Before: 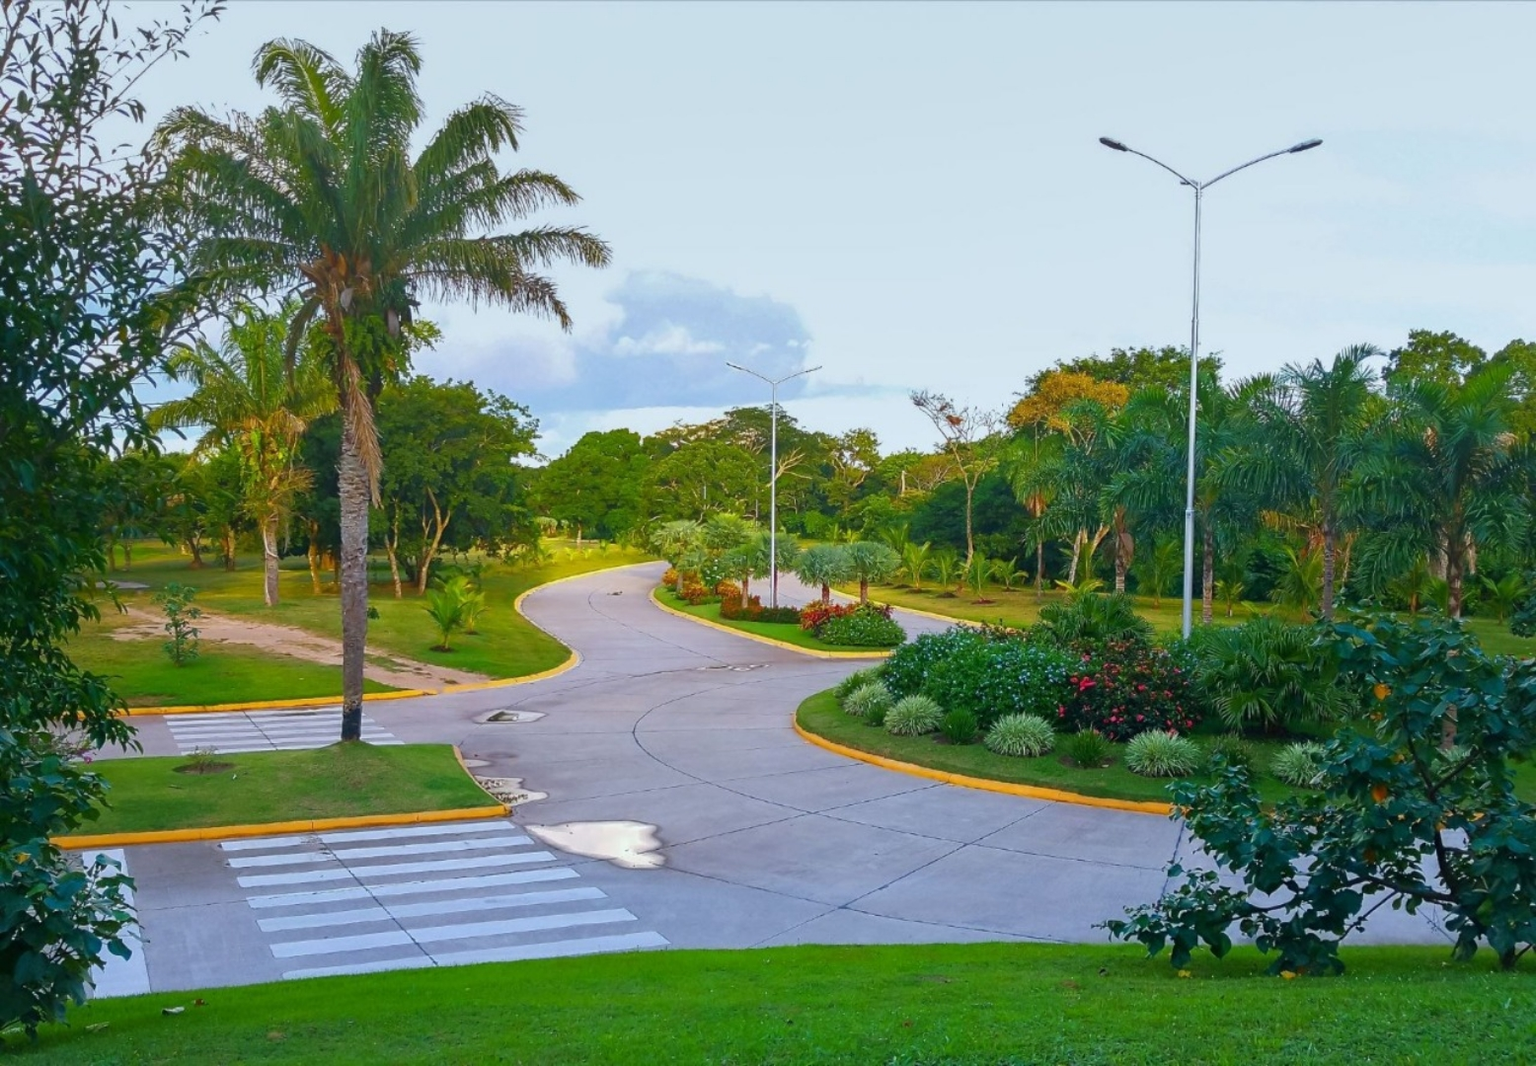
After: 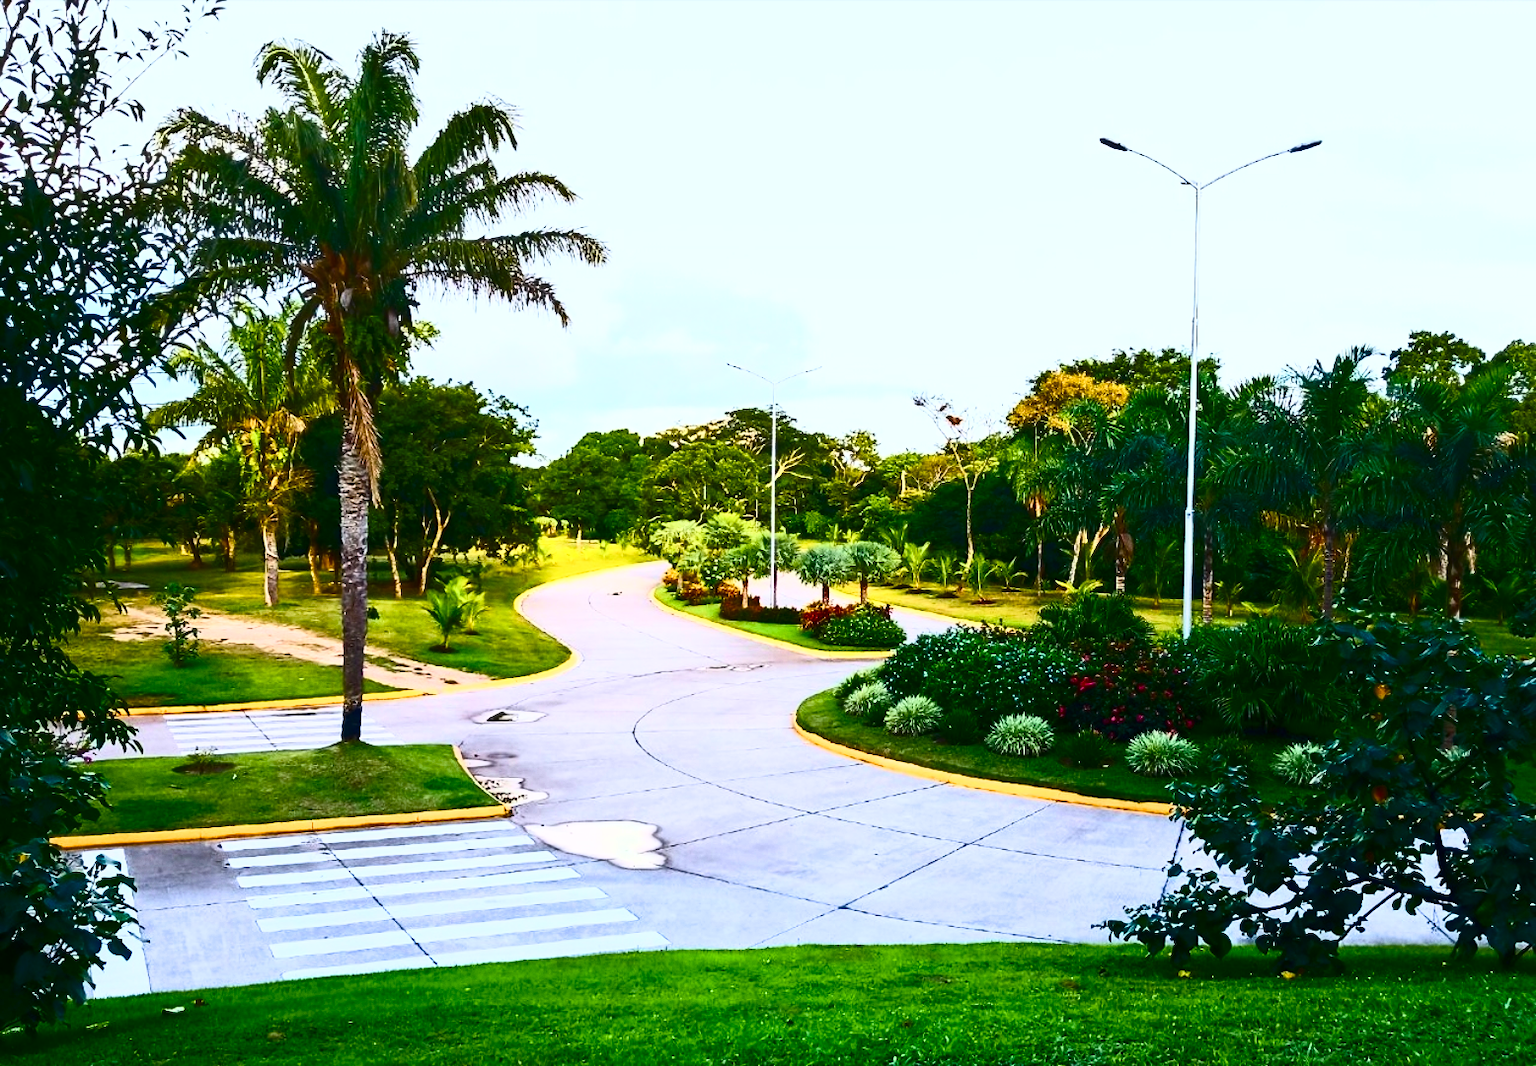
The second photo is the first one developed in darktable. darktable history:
velvia: strength 31.77%, mid-tones bias 0.202
contrast brightness saturation: contrast 0.913, brightness 0.197
